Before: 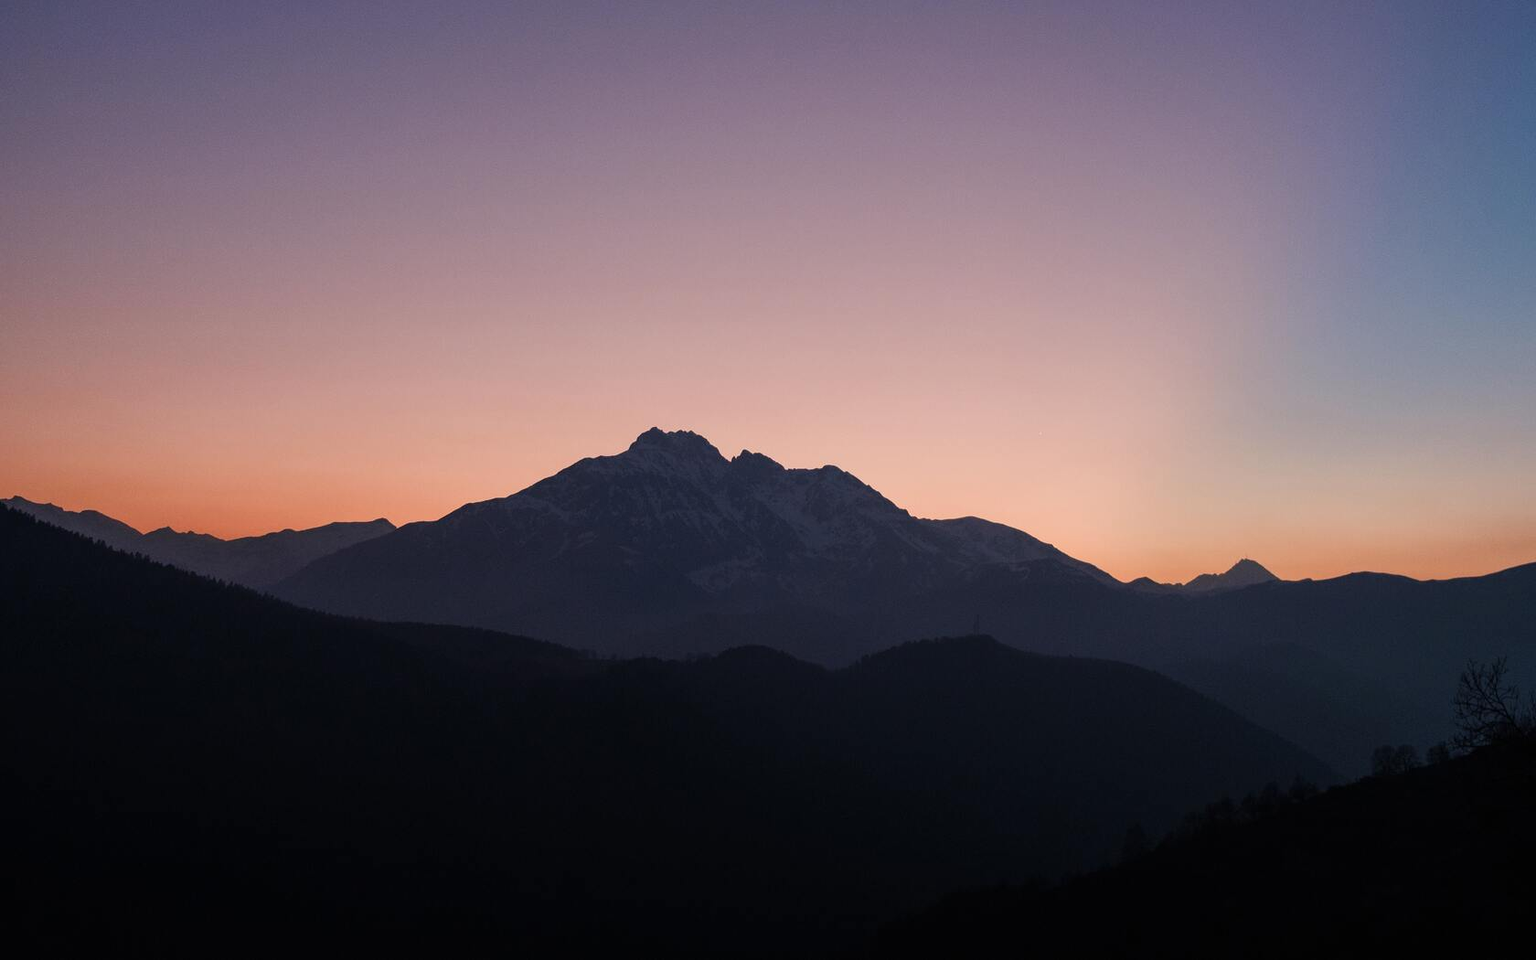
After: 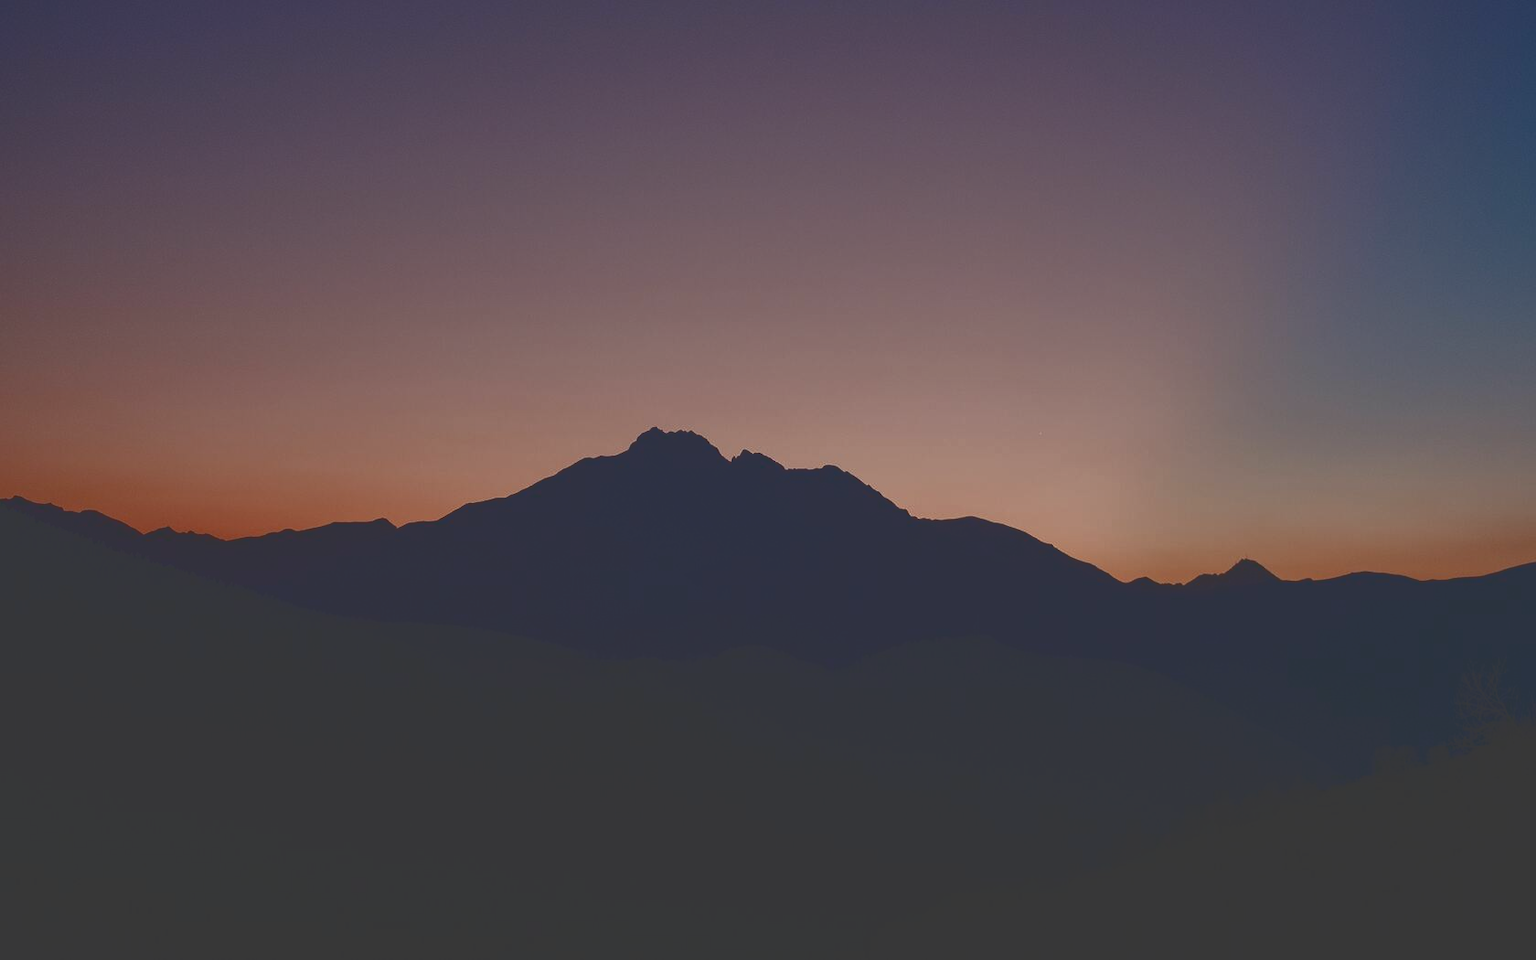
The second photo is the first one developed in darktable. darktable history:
base curve: curves: ch0 [(0, 0) (0.841, 0.609) (1, 1)]
tone curve: curves: ch0 [(0, 0.23) (0.125, 0.207) (0.245, 0.227) (0.736, 0.695) (1, 0.824)], color space Lab, independent channels, preserve colors none
